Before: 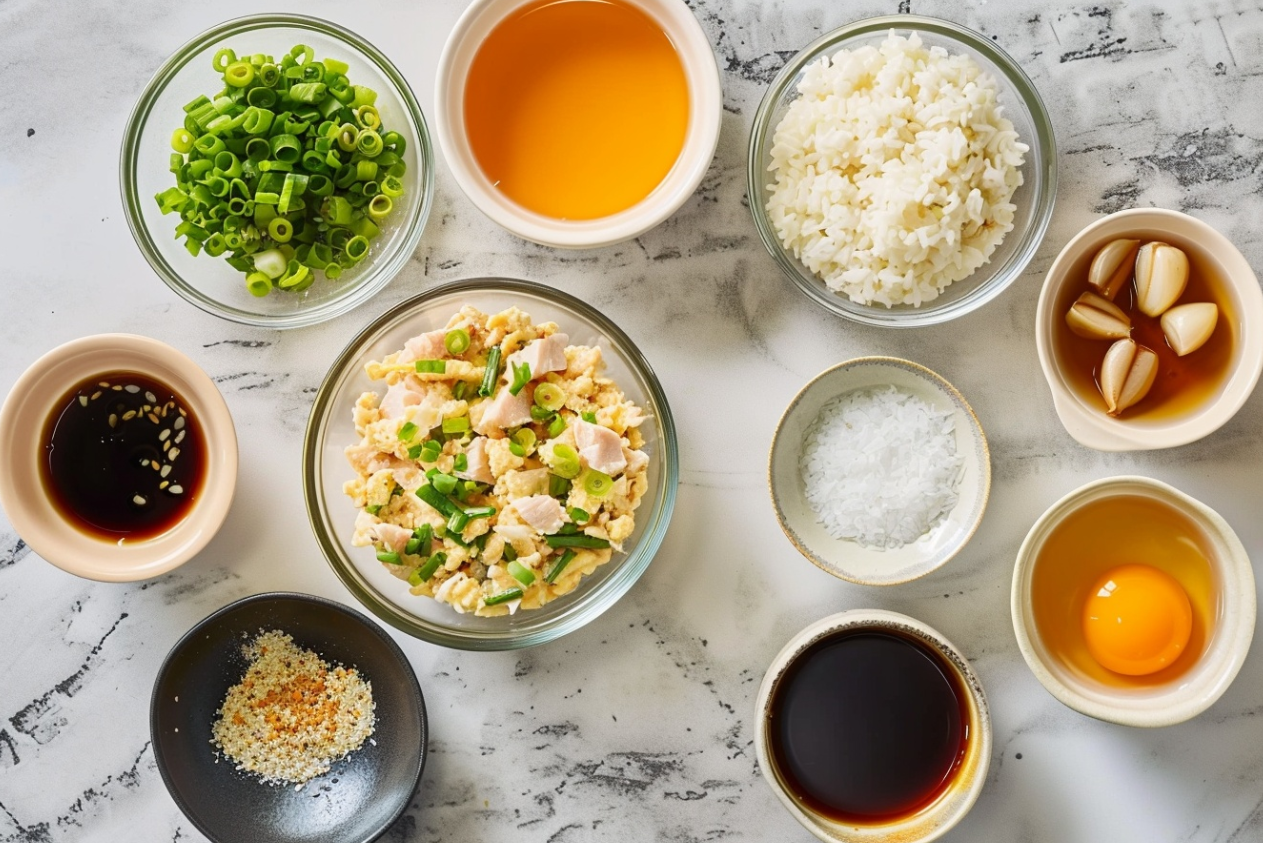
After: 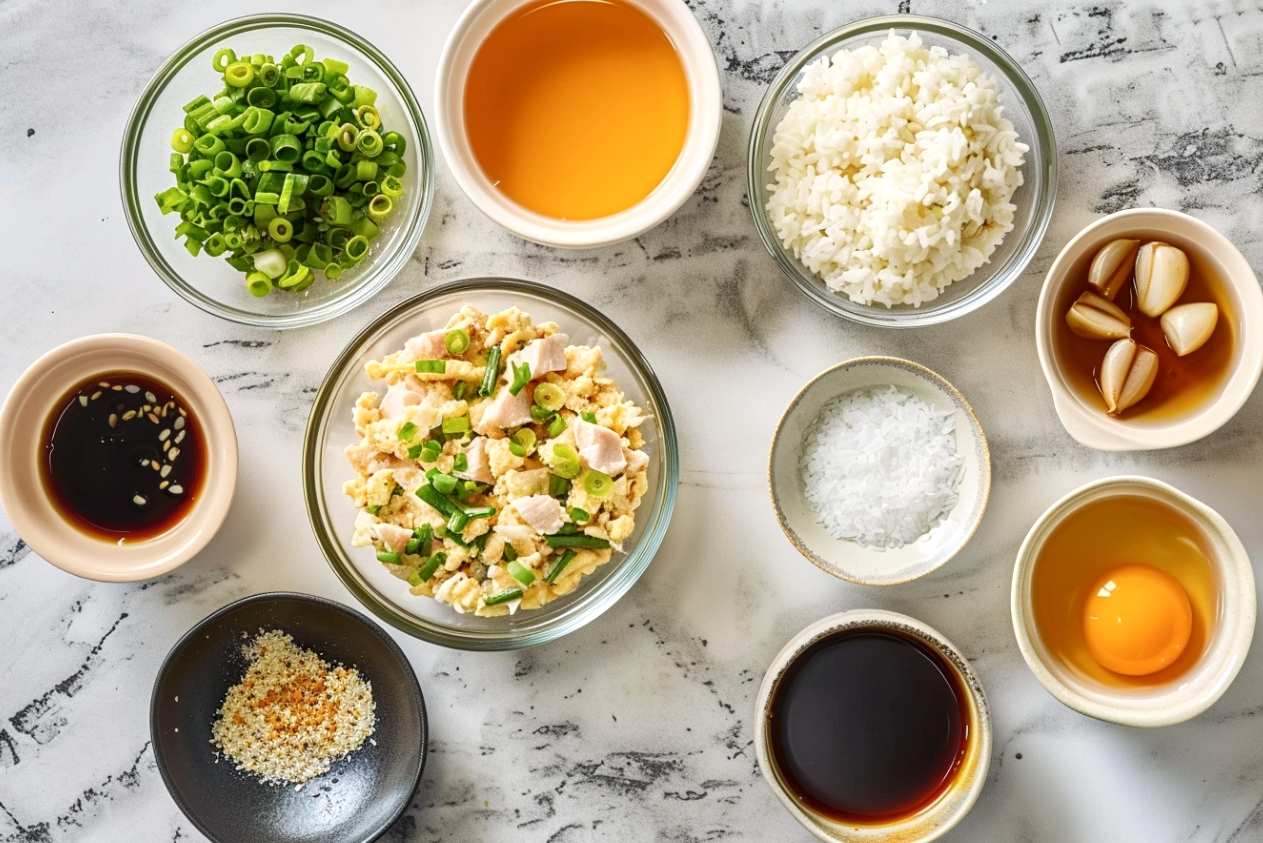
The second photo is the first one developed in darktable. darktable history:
contrast brightness saturation: saturation -0.051
local contrast: on, module defaults
exposure: black level correction 0.001, exposure 0.136 EV, compensate exposure bias true, compensate highlight preservation false
